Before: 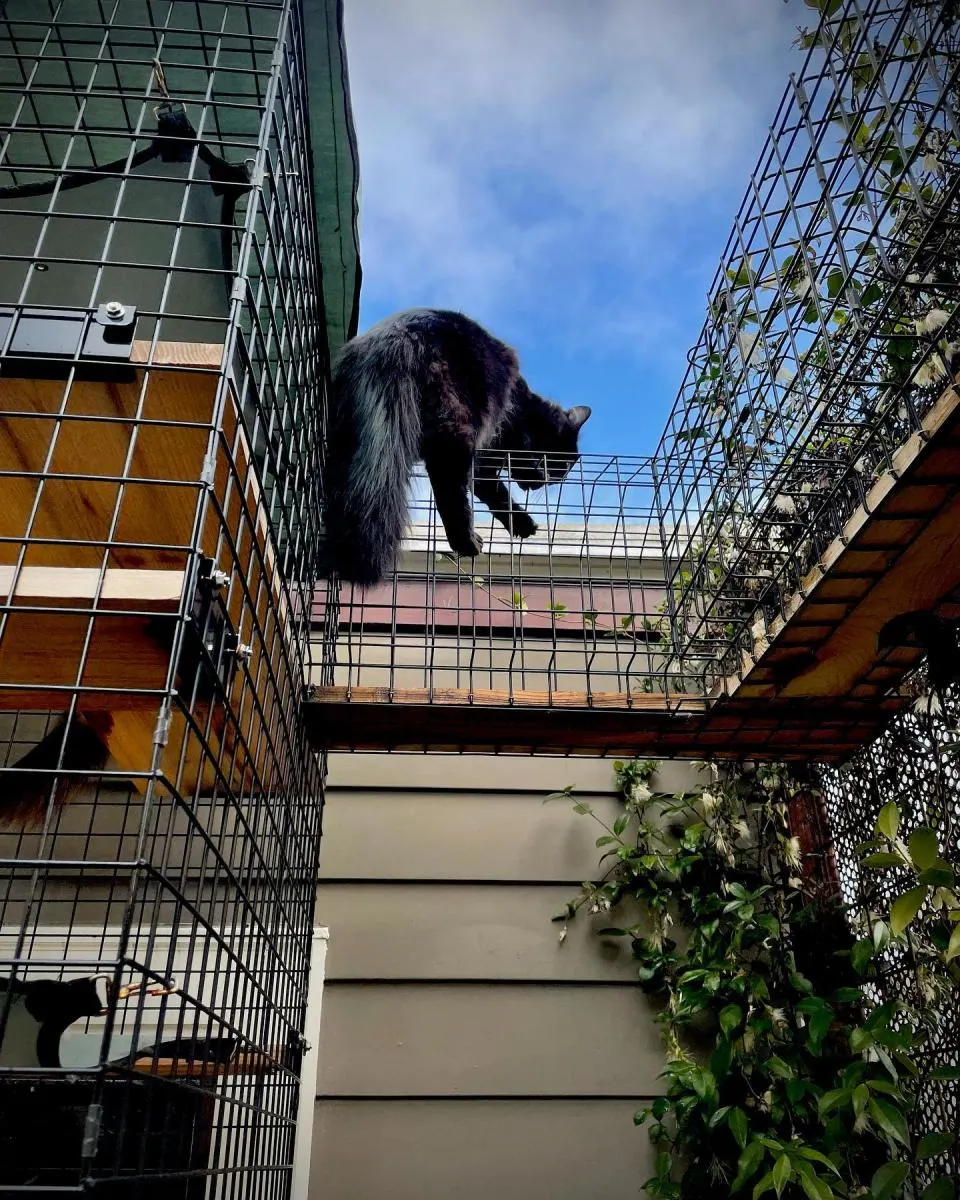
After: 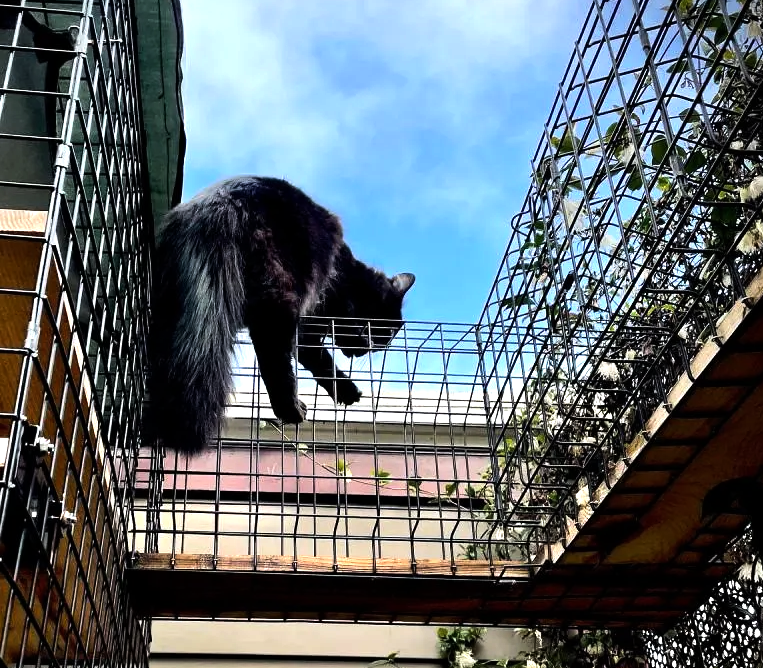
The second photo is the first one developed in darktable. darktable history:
tone equalizer: -8 EV -1.08 EV, -7 EV -1.01 EV, -6 EV -0.867 EV, -5 EV -0.578 EV, -3 EV 0.578 EV, -2 EV 0.867 EV, -1 EV 1.01 EV, +0 EV 1.08 EV, edges refinement/feathering 500, mask exposure compensation -1.57 EV, preserve details no
crop: left 18.38%, top 11.092%, right 2.134%, bottom 33.217%
